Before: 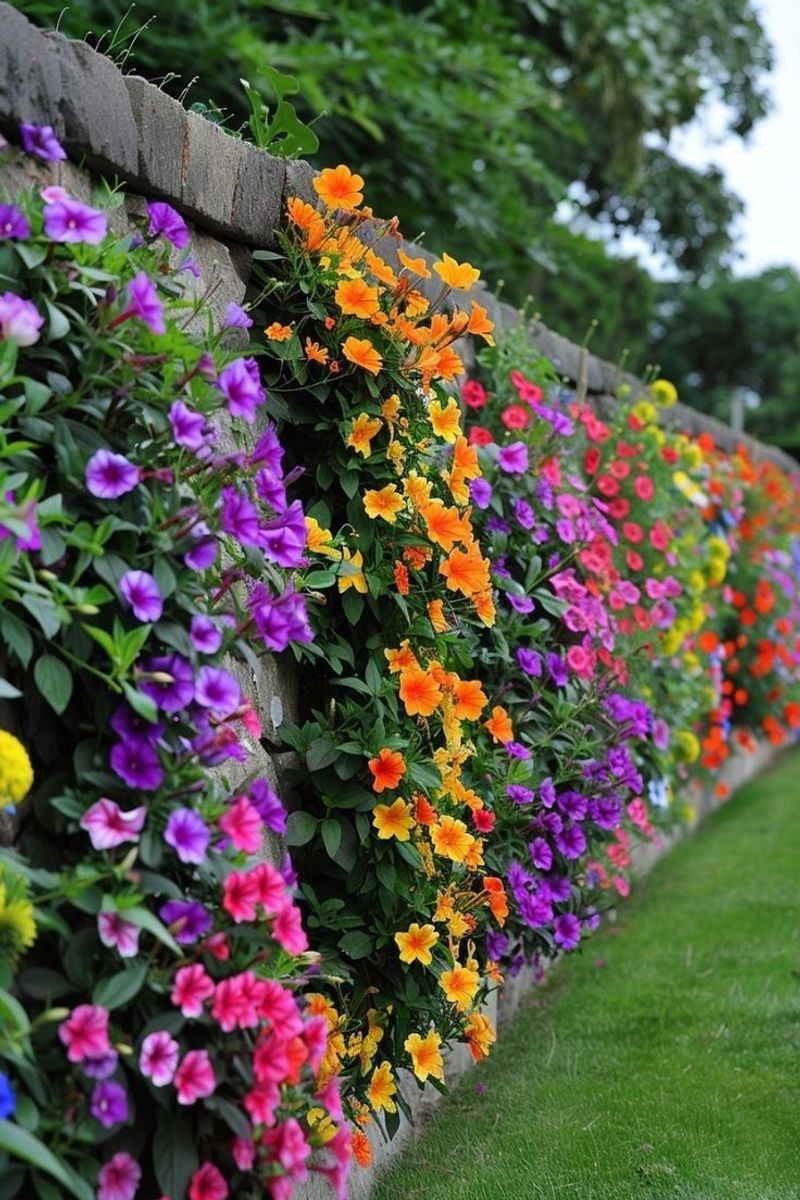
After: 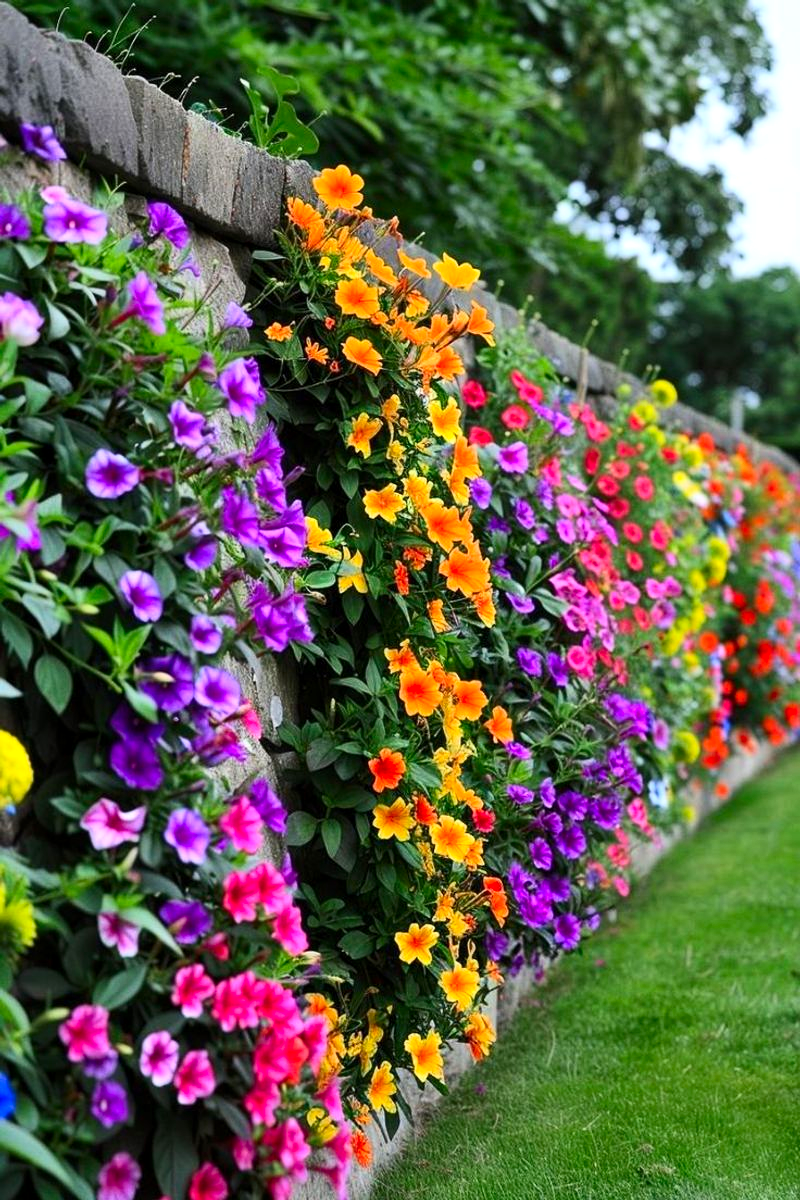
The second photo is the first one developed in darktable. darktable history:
local contrast: highlights 105%, shadows 98%, detail 119%, midtone range 0.2
contrast brightness saturation: contrast 0.234, brightness 0.109, saturation 0.292
